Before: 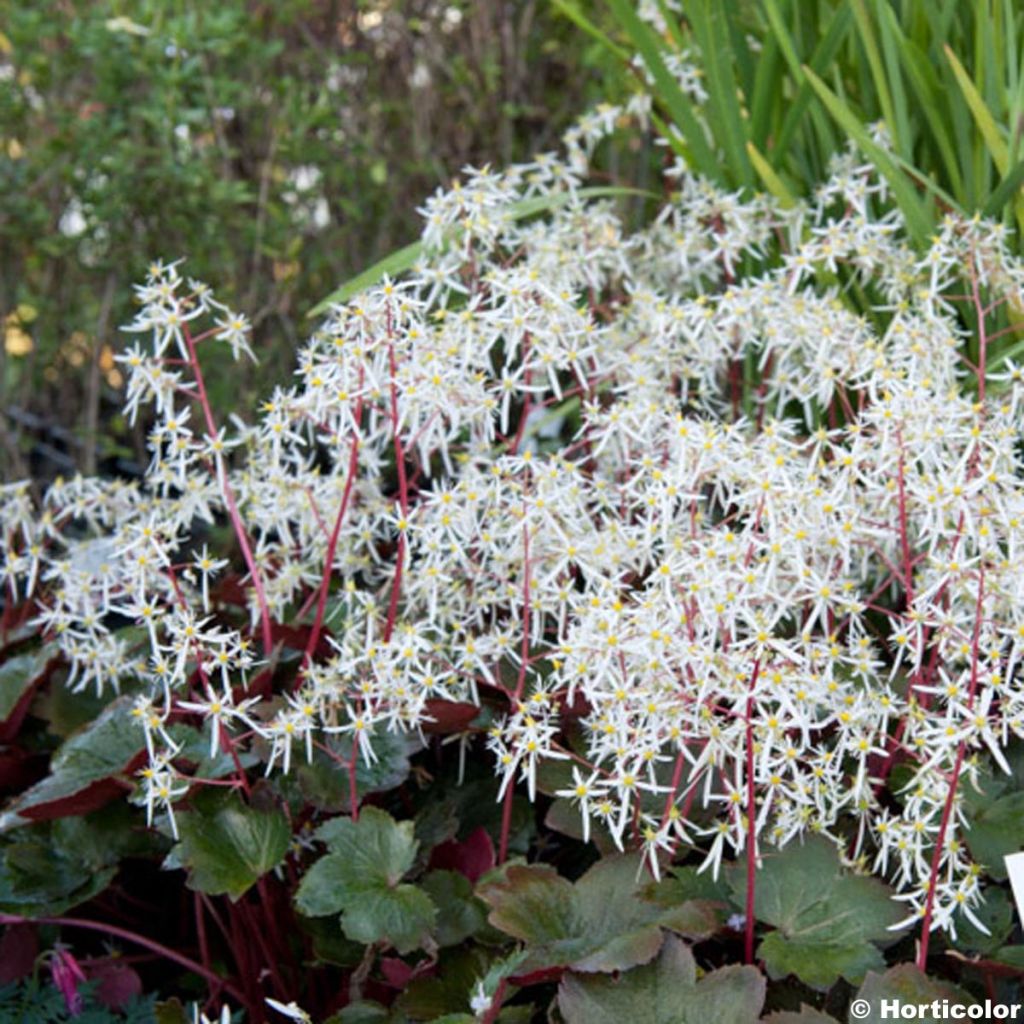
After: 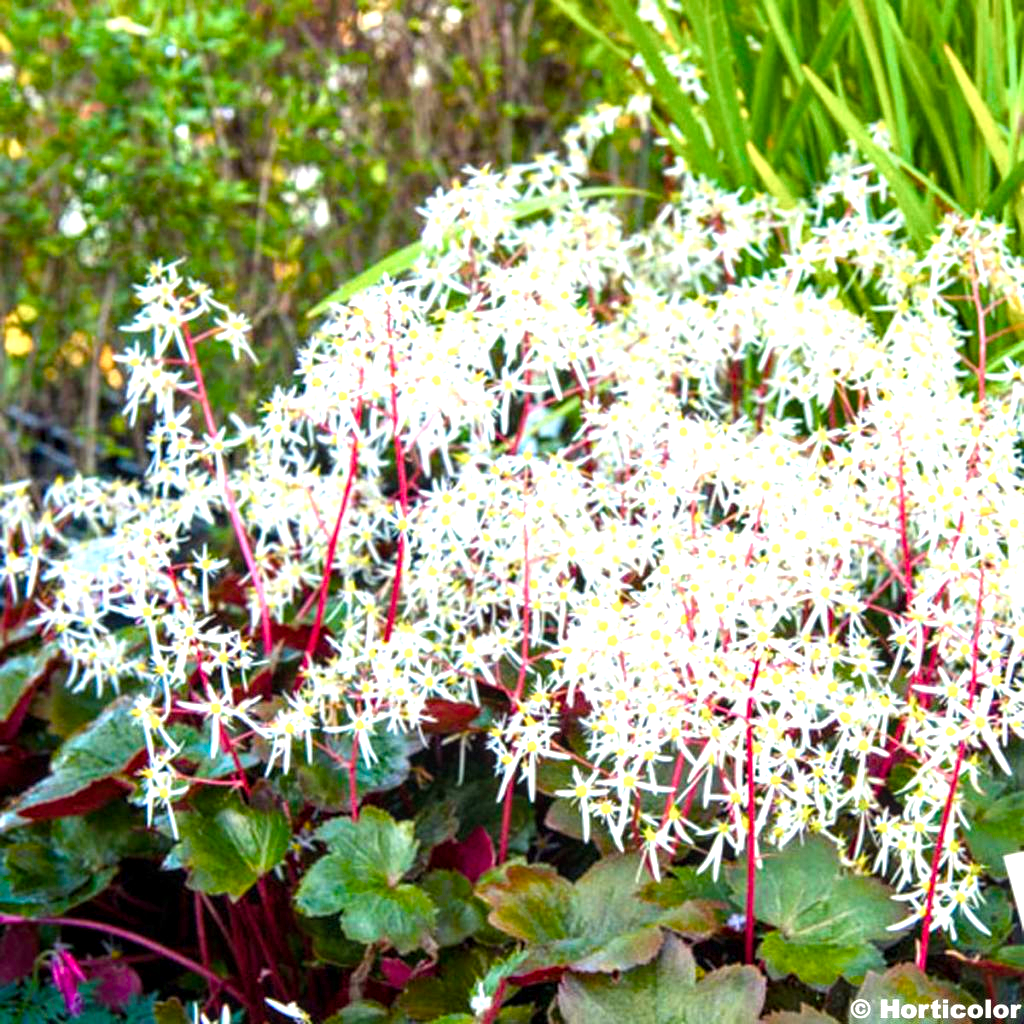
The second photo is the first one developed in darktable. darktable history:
color balance rgb: highlights gain › luminance 5.784%, highlights gain › chroma 2.57%, highlights gain › hue 92.69°, linear chroma grading › highlights 99.111%, linear chroma grading › global chroma 23.664%, perceptual saturation grading › global saturation 20%, perceptual saturation grading › highlights -49.072%, perceptual saturation grading › shadows 24.901%
local contrast: detail 130%
exposure: black level correction 0, exposure 1.001 EV, compensate highlight preservation false
